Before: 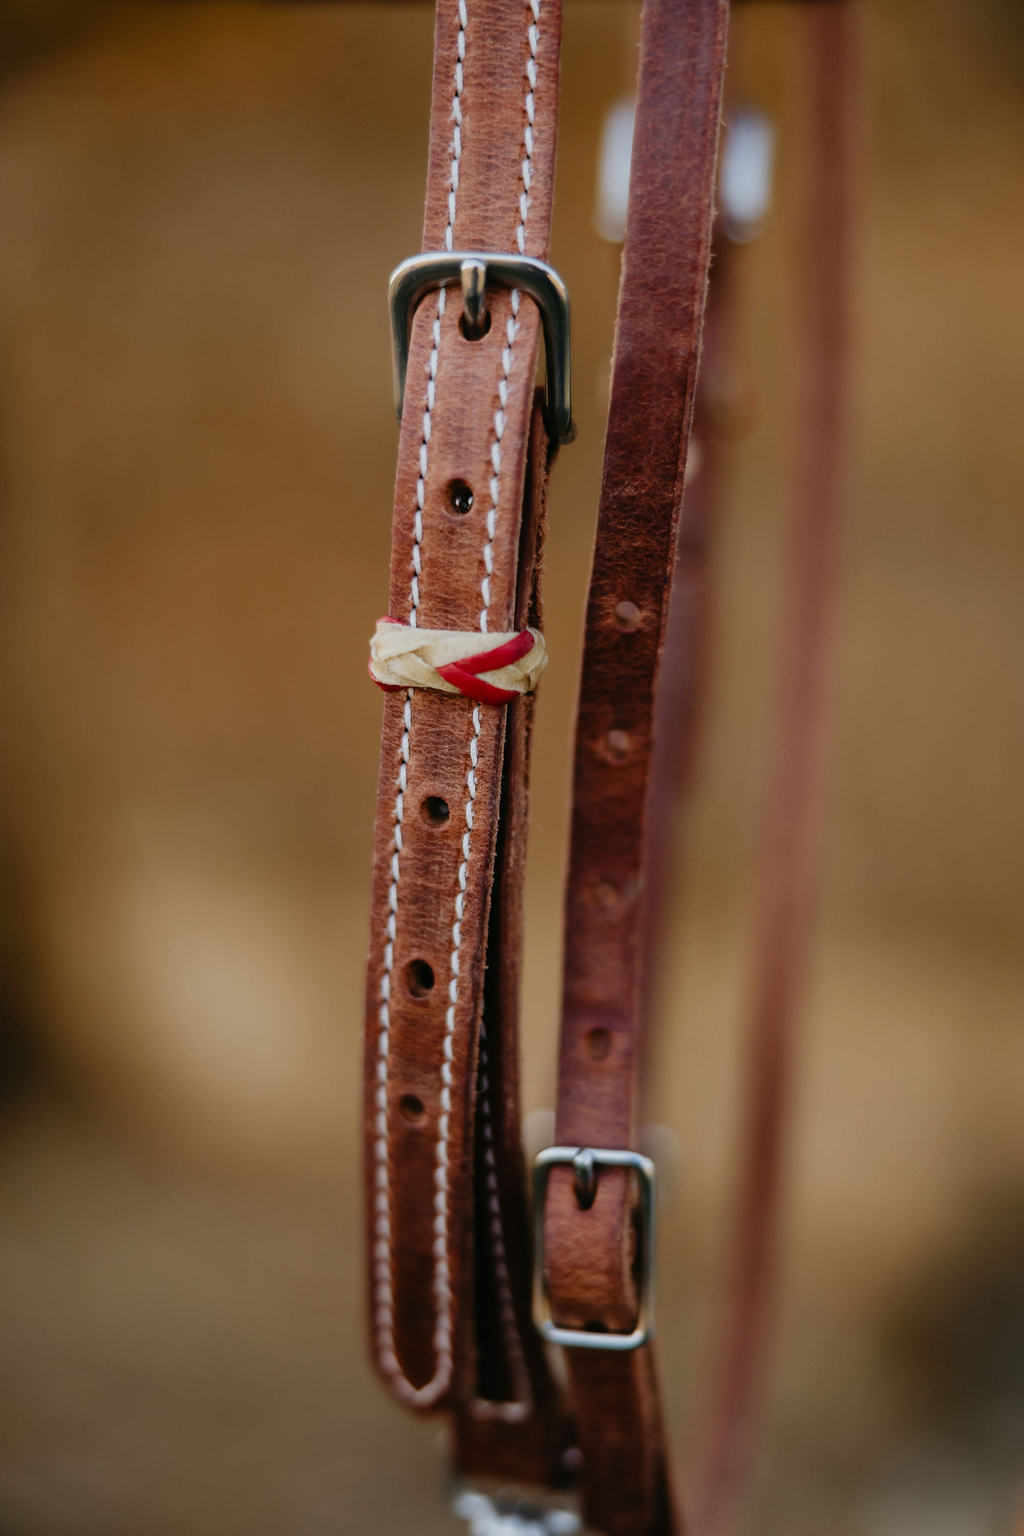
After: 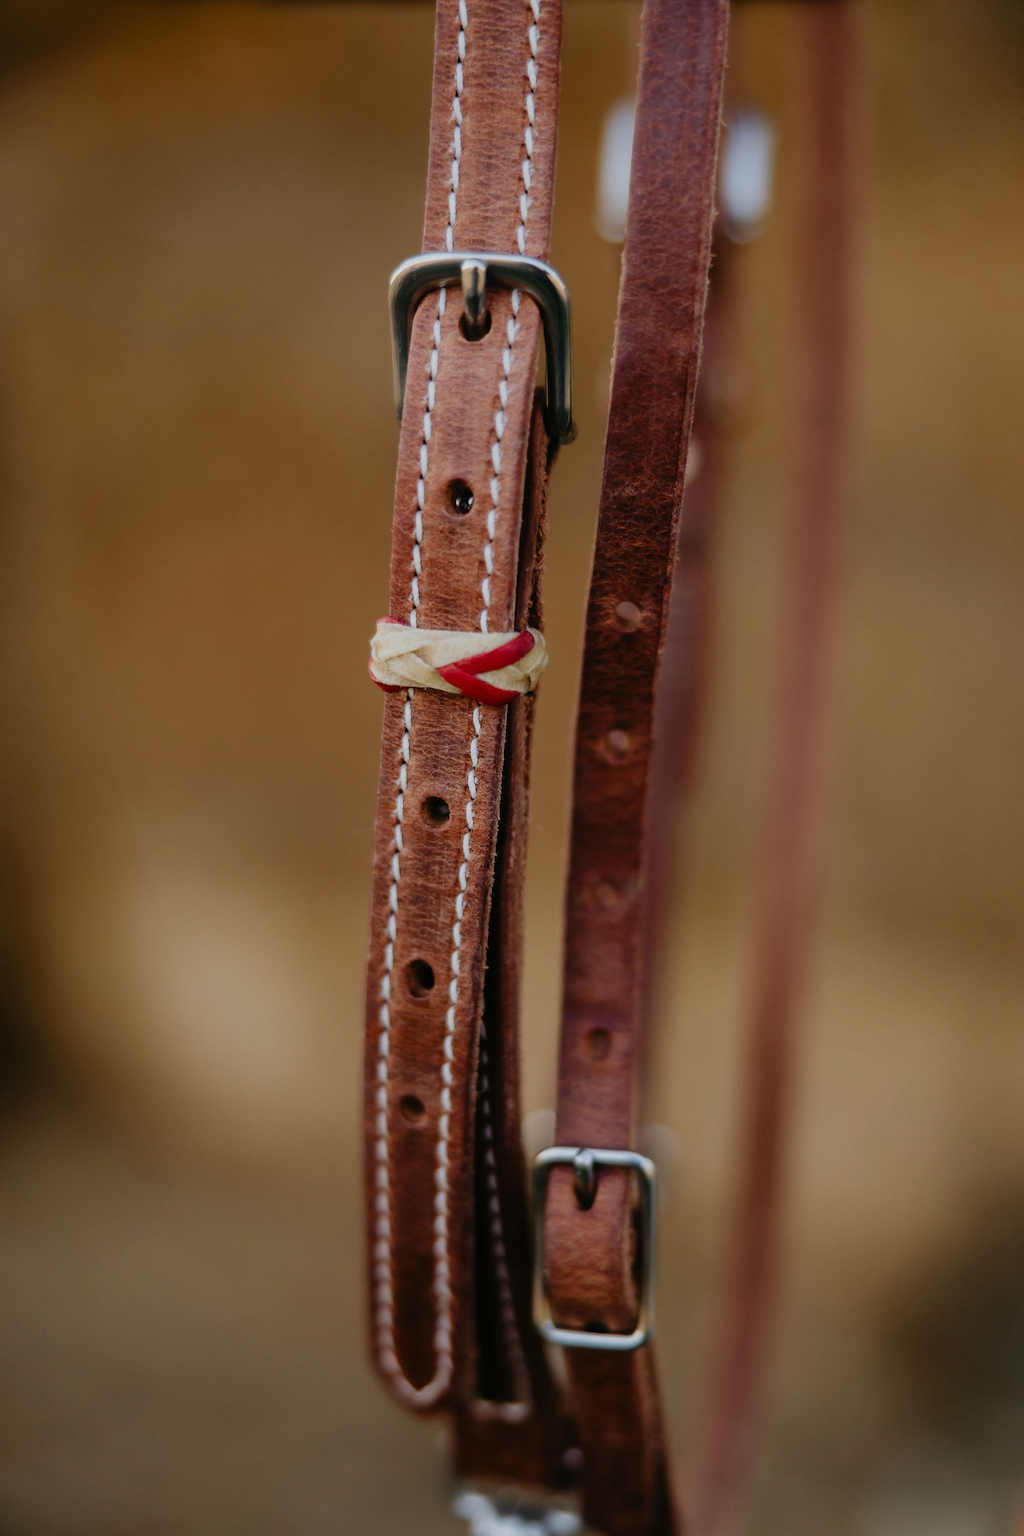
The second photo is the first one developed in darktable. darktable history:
exposure: exposure -0.155 EV, compensate exposure bias true, compensate highlight preservation false
